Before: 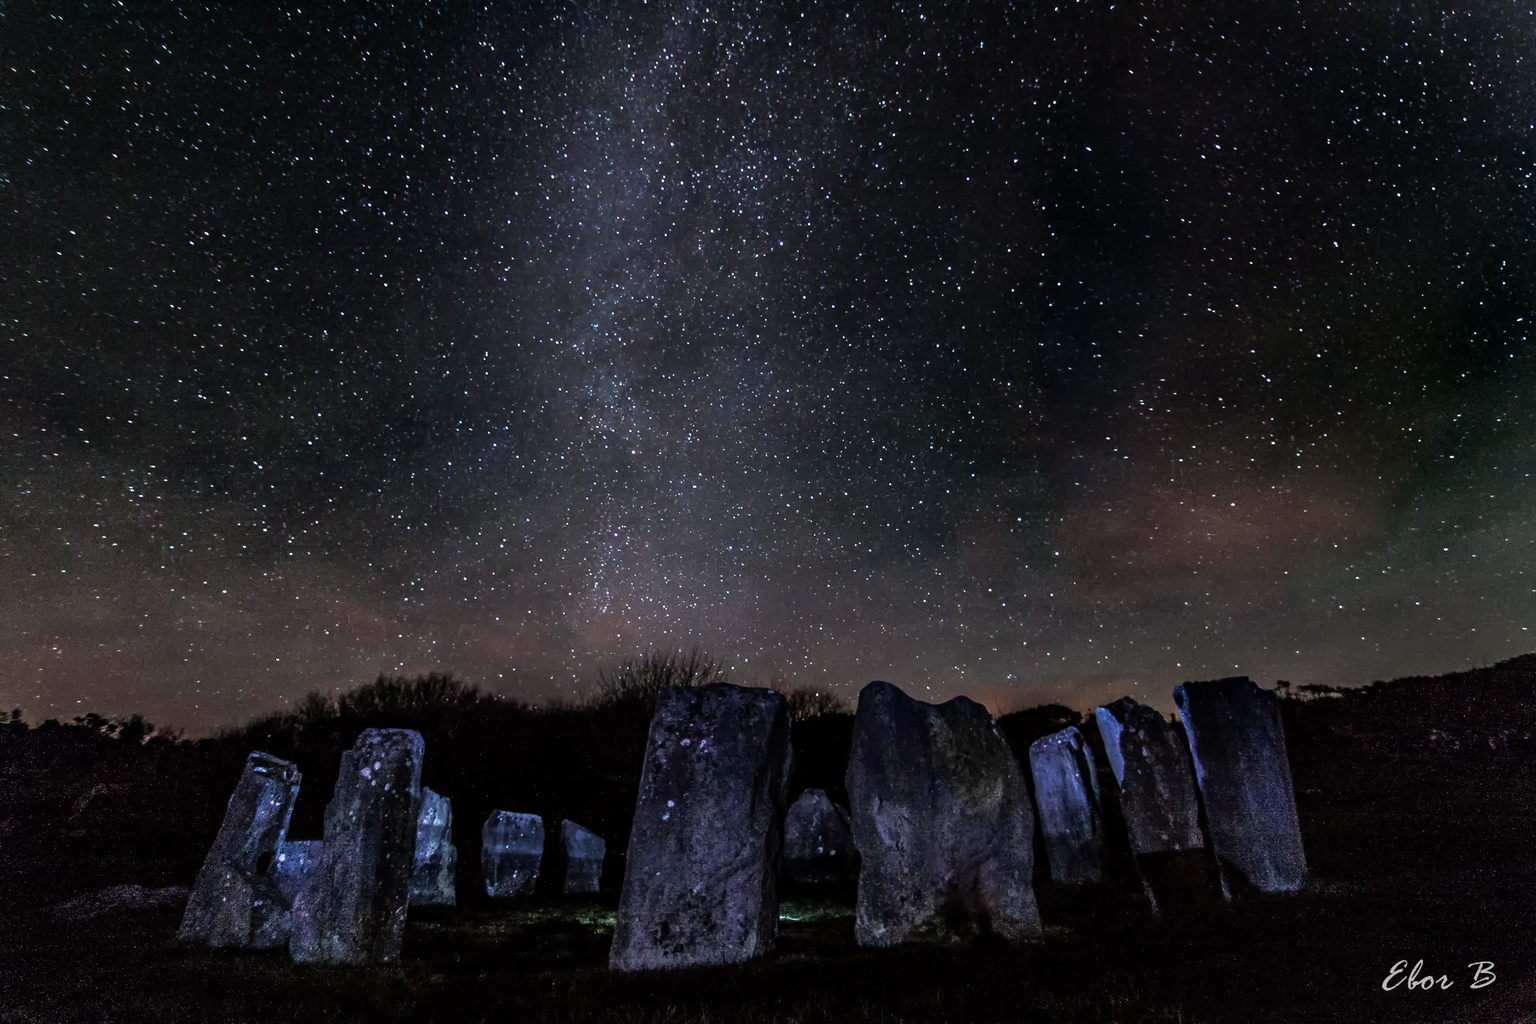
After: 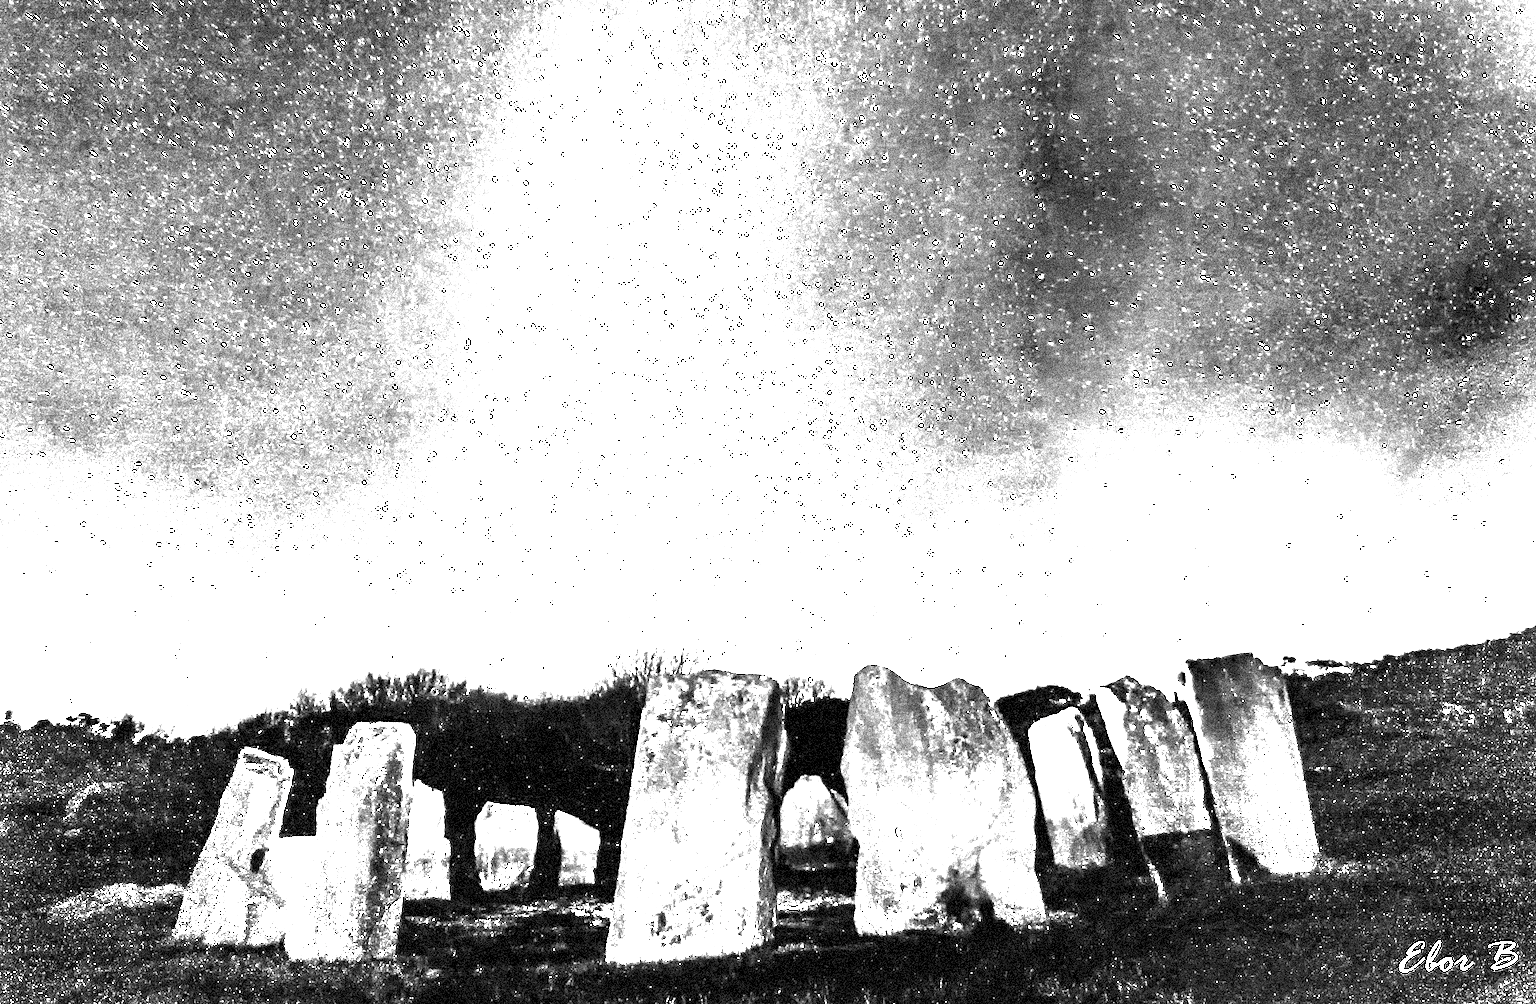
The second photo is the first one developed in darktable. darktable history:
white balance: red 8, blue 8
exposure: exposure 0.943 EV, compensate highlight preservation false
color balance rgb: linear chroma grading › global chroma 15%, perceptual saturation grading › global saturation 30%
grain: coarseness 3.75 ISO, strength 100%, mid-tones bias 0%
color calibration: output gray [0.22, 0.42, 0.37, 0], gray › normalize channels true, illuminant same as pipeline (D50), adaptation XYZ, x 0.346, y 0.359, gamut compression 0
rotate and perspective: rotation -1.32°, lens shift (horizontal) -0.031, crop left 0.015, crop right 0.985, crop top 0.047, crop bottom 0.982
